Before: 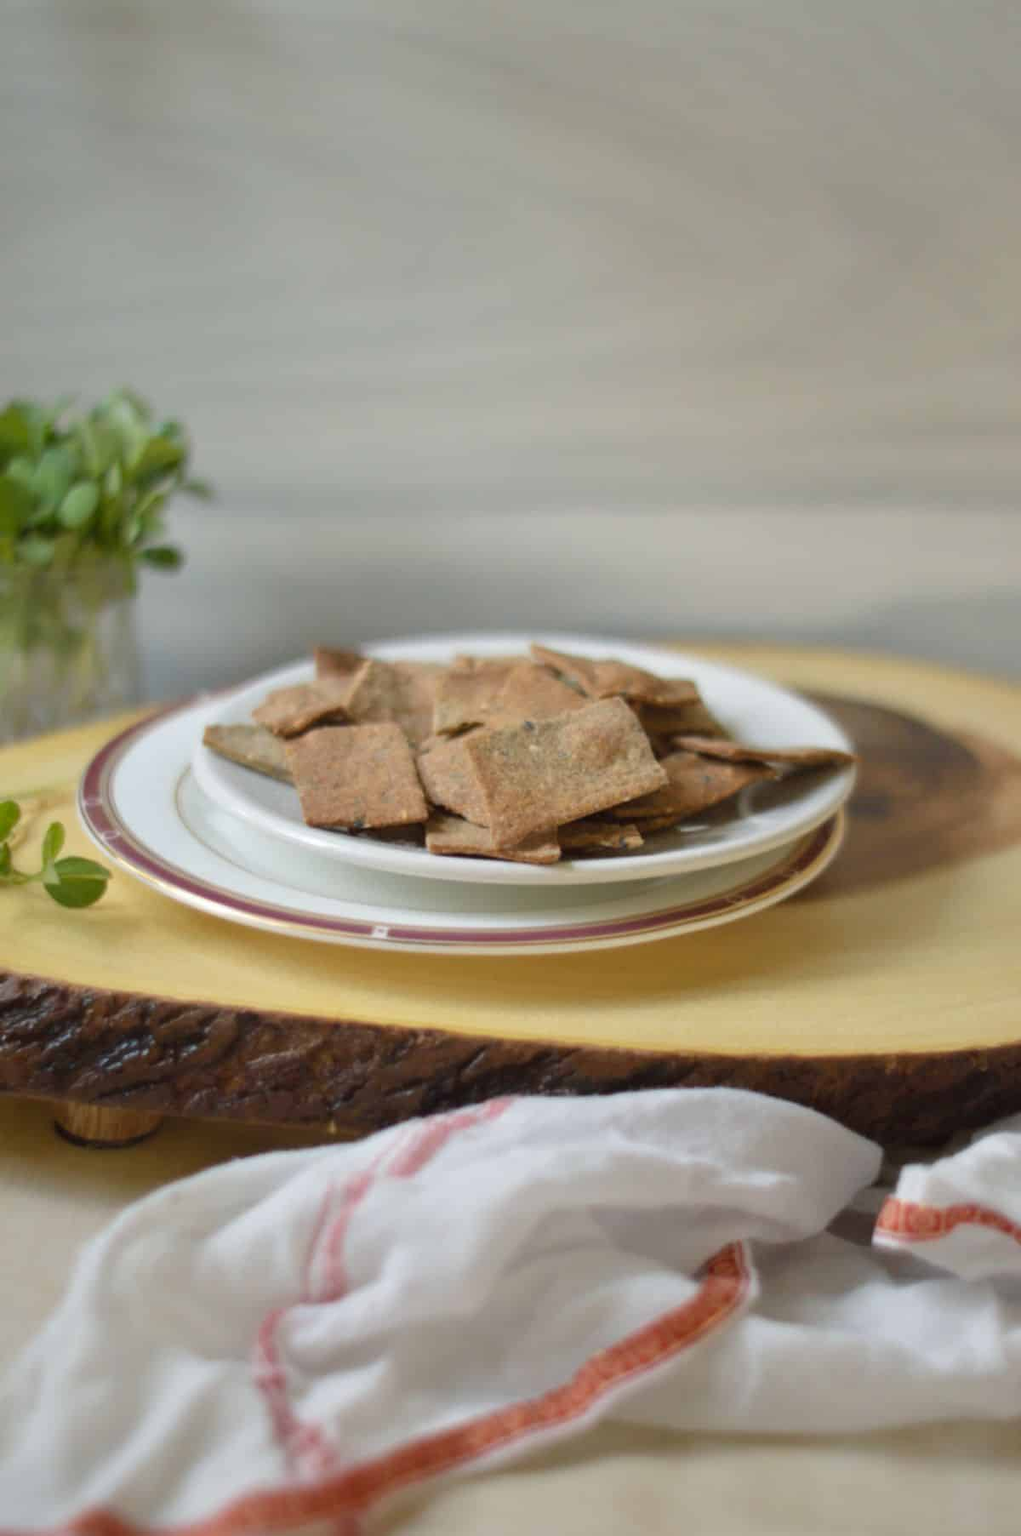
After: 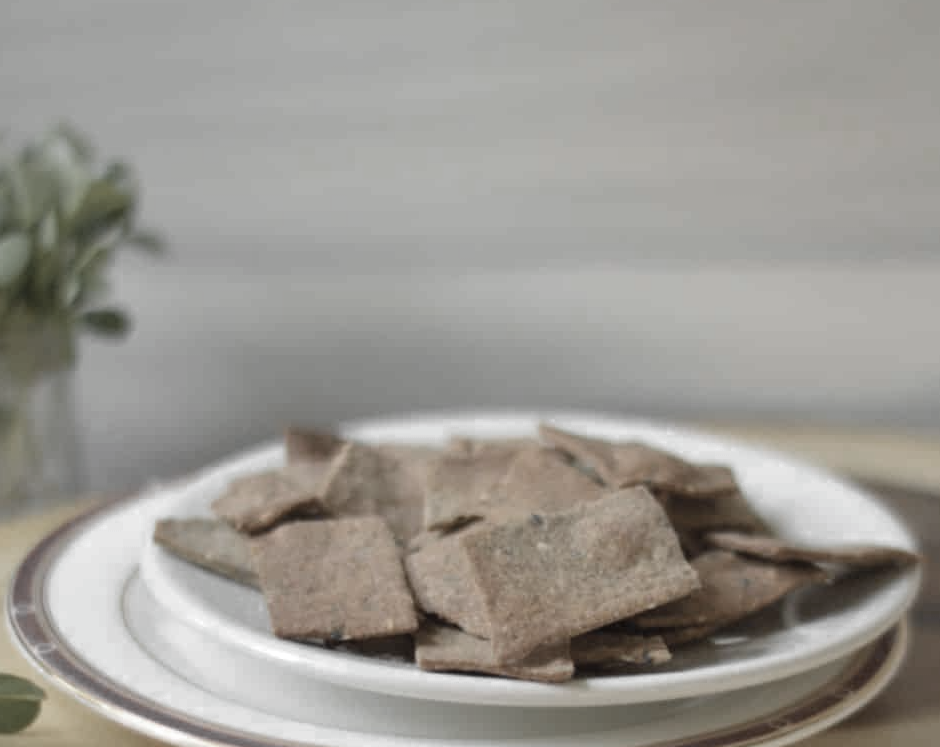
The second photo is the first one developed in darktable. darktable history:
color zones: curves: ch0 [(0, 0.613) (0.01, 0.613) (0.245, 0.448) (0.498, 0.529) (0.642, 0.665) (0.879, 0.777) (0.99, 0.613)]; ch1 [(0, 0.035) (0.121, 0.189) (0.259, 0.197) (0.415, 0.061) (0.589, 0.022) (0.732, 0.022) (0.857, 0.026) (0.991, 0.053)]
crop: left 7.098%, top 18.501%, right 14.498%, bottom 39.937%
